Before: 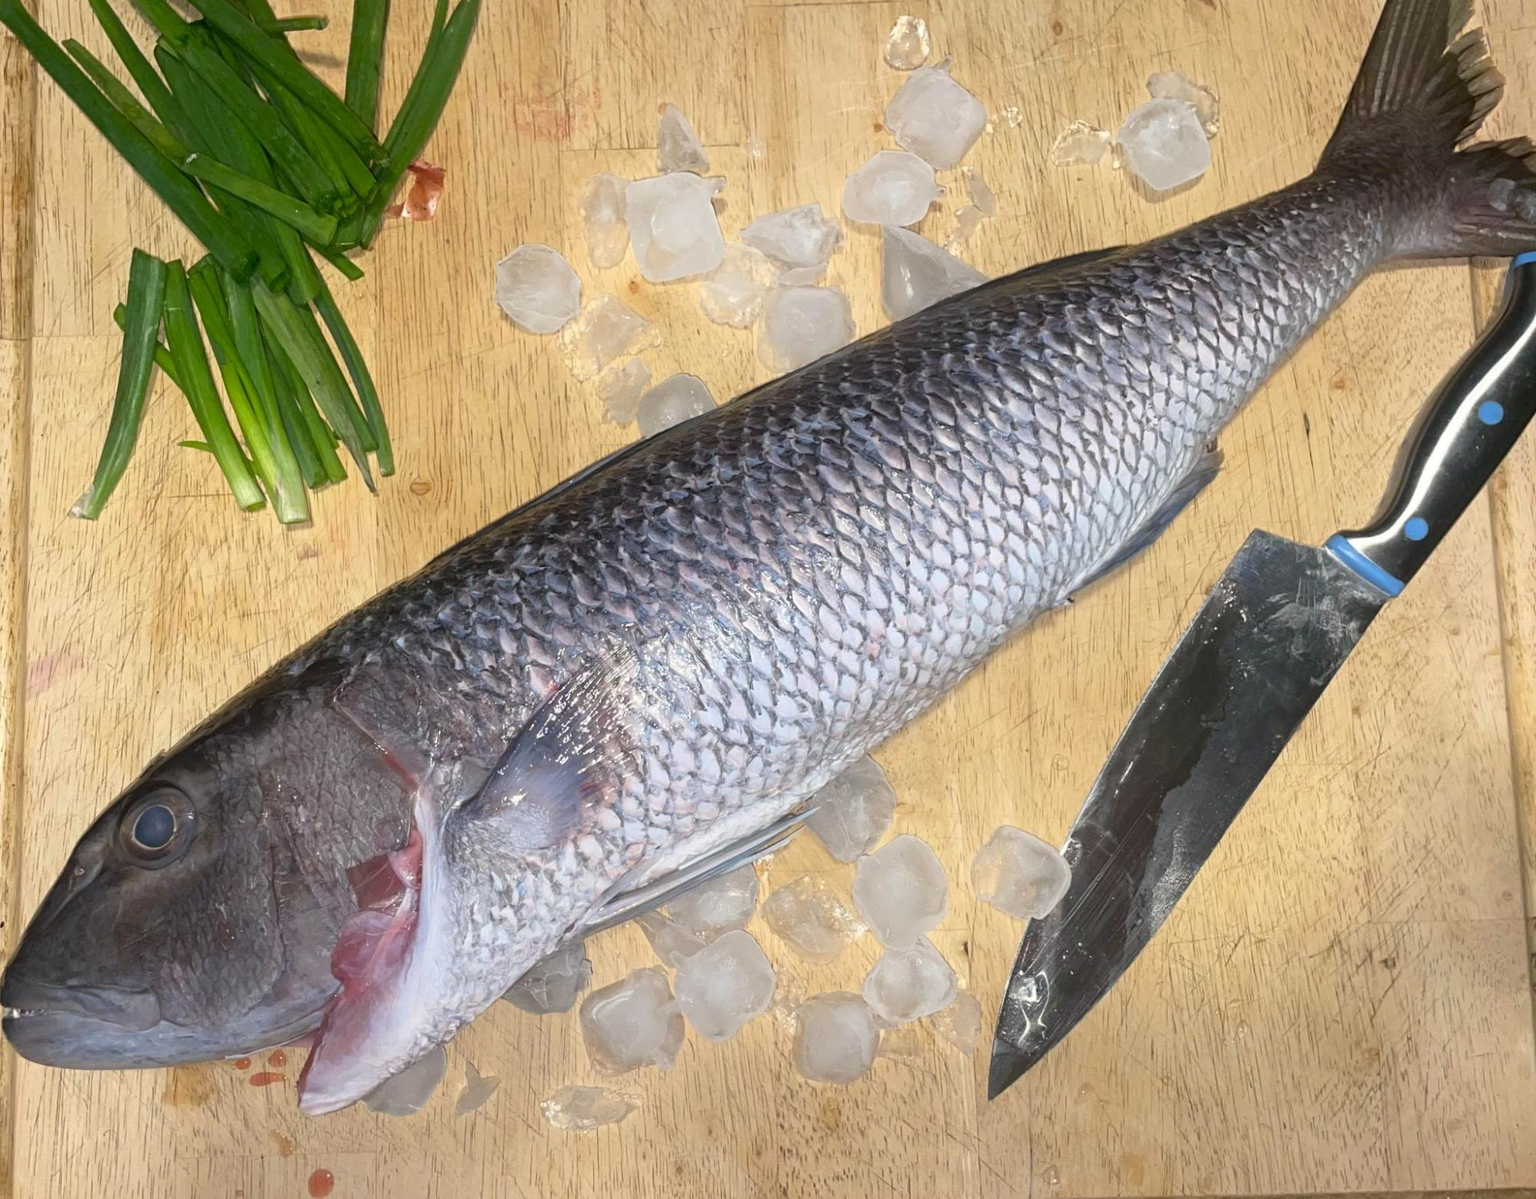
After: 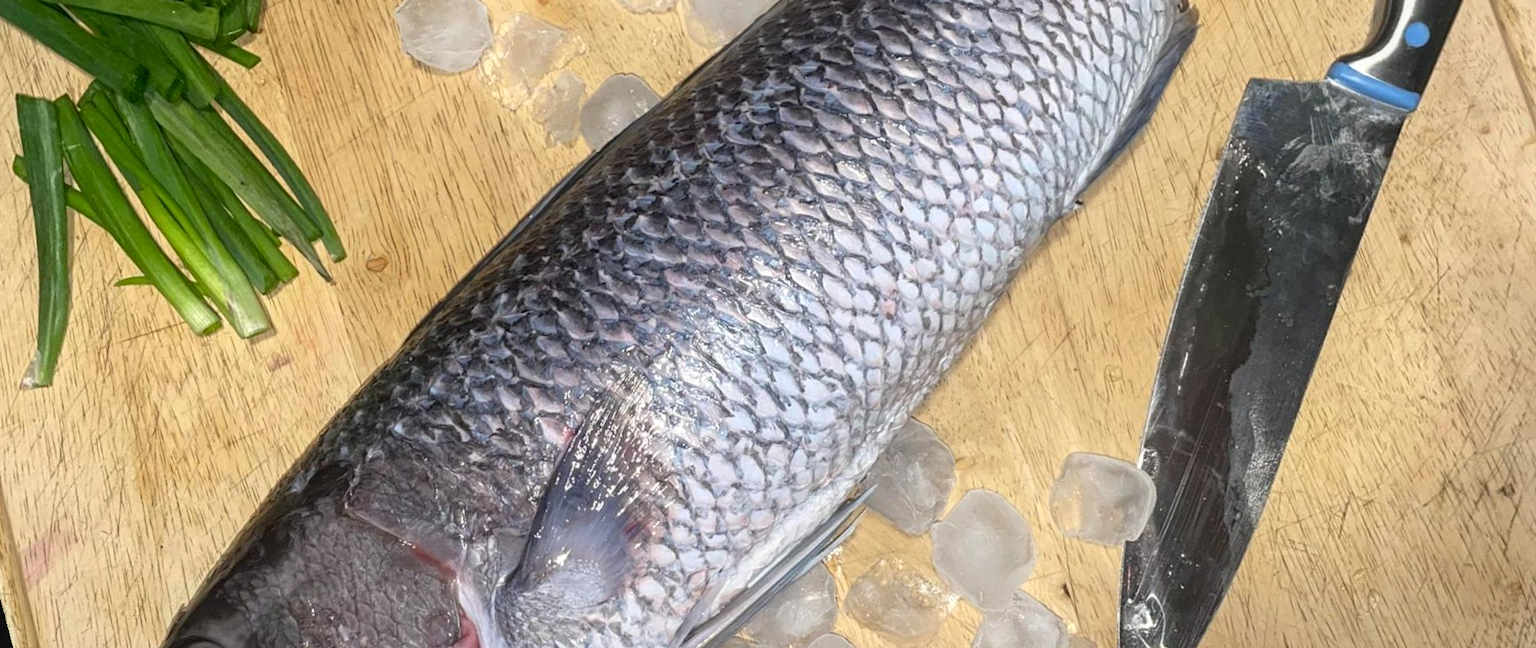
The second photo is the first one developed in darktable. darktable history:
crop and rotate: top 15.774%, bottom 5.506%
local contrast: on, module defaults
rotate and perspective: rotation -14.8°, crop left 0.1, crop right 0.903, crop top 0.25, crop bottom 0.748
